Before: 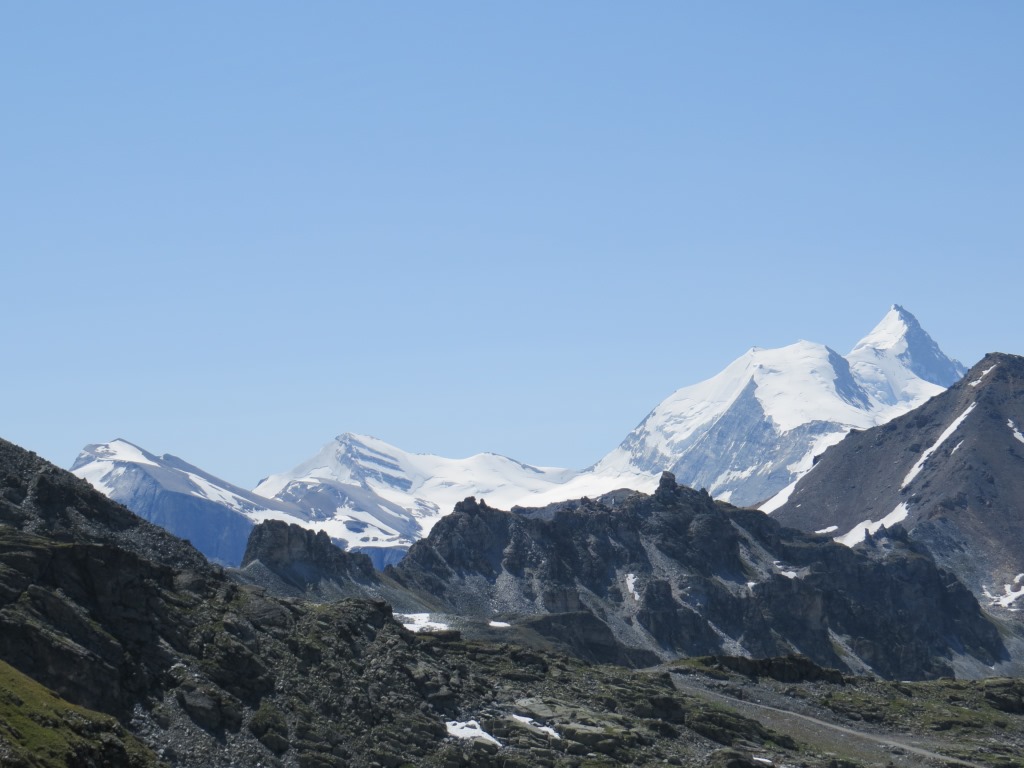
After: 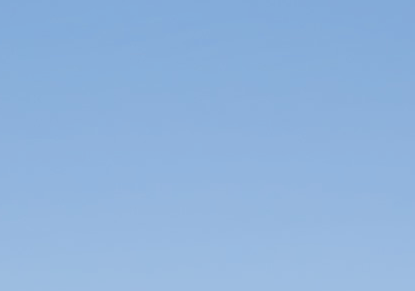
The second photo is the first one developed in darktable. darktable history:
crop: left 15.452%, top 5.459%, right 43.956%, bottom 56.62%
tone curve: curves: ch0 [(0, 0) (0.003, 0.003) (0.011, 0.011) (0.025, 0.024) (0.044, 0.042) (0.069, 0.066) (0.1, 0.095) (0.136, 0.129) (0.177, 0.169) (0.224, 0.214) (0.277, 0.264) (0.335, 0.319) (0.399, 0.38) (0.468, 0.446) (0.543, 0.558) (0.623, 0.636) (0.709, 0.719) (0.801, 0.807) (0.898, 0.901) (1, 1)], preserve colors none
color zones: curves: ch0 [(0, 0.465) (0.092, 0.596) (0.289, 0.464) (0.429, 0.453) (0.571, 0.464) (0.714, 0.455) (0.857, 0.462) (1, 0.465)]
